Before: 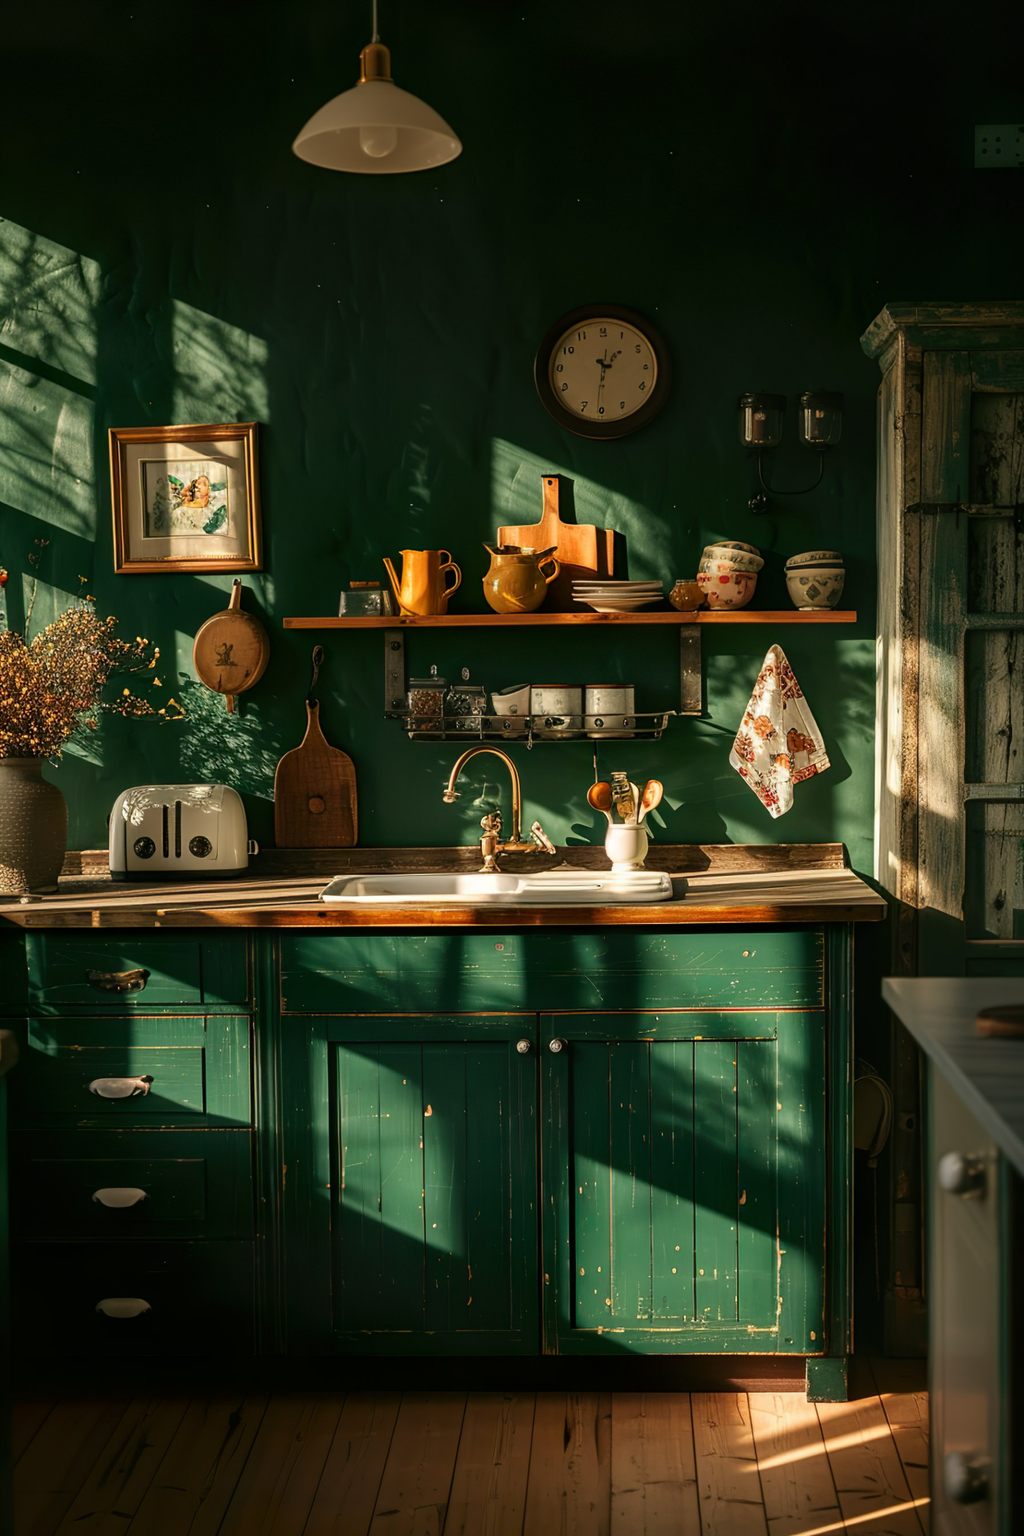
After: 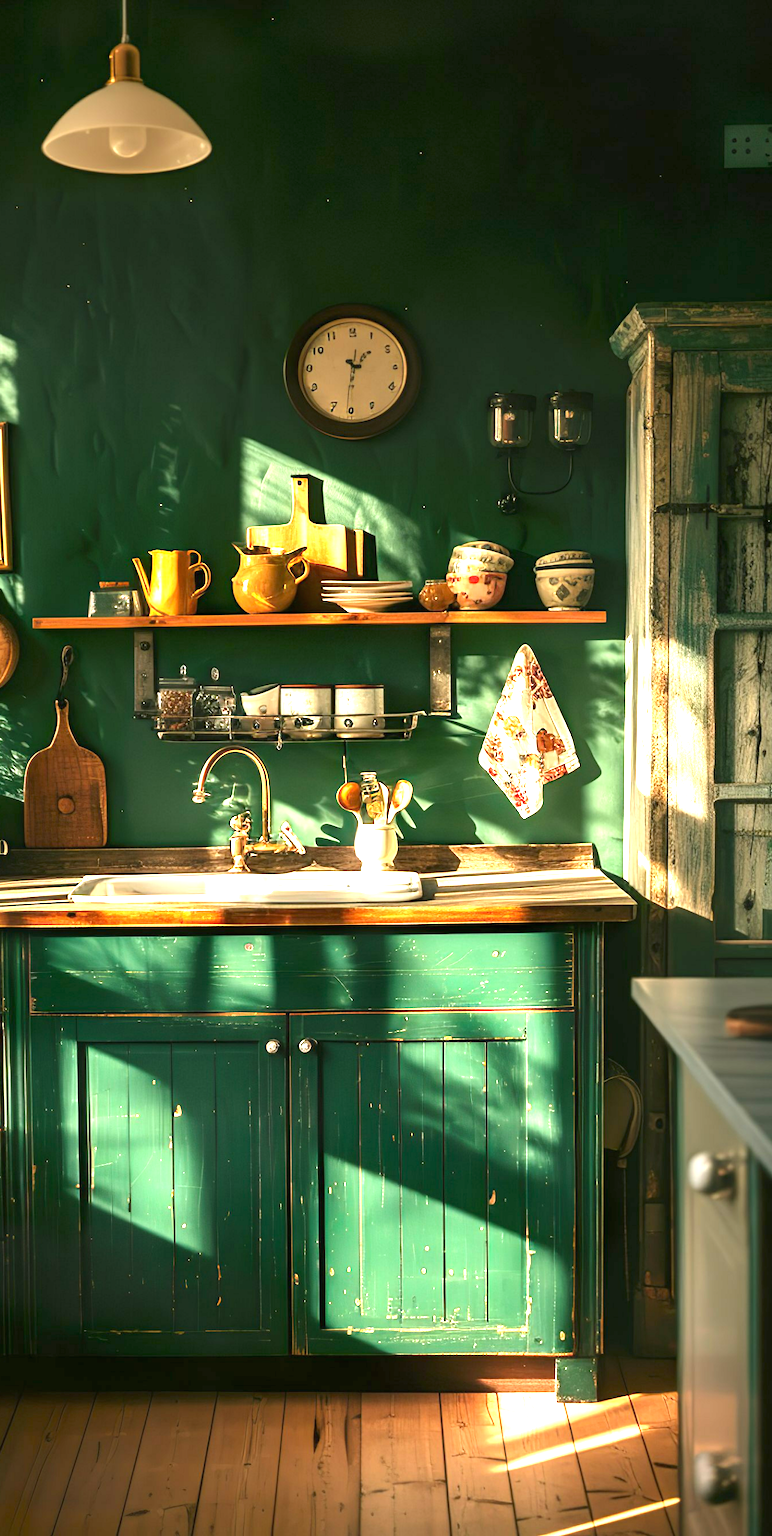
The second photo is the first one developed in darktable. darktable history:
exposure: black level correction 0, exposure 1.967 EV, compensate exposure bias true, compensate highlight preservation false
crop and rotate: left 24.542%
